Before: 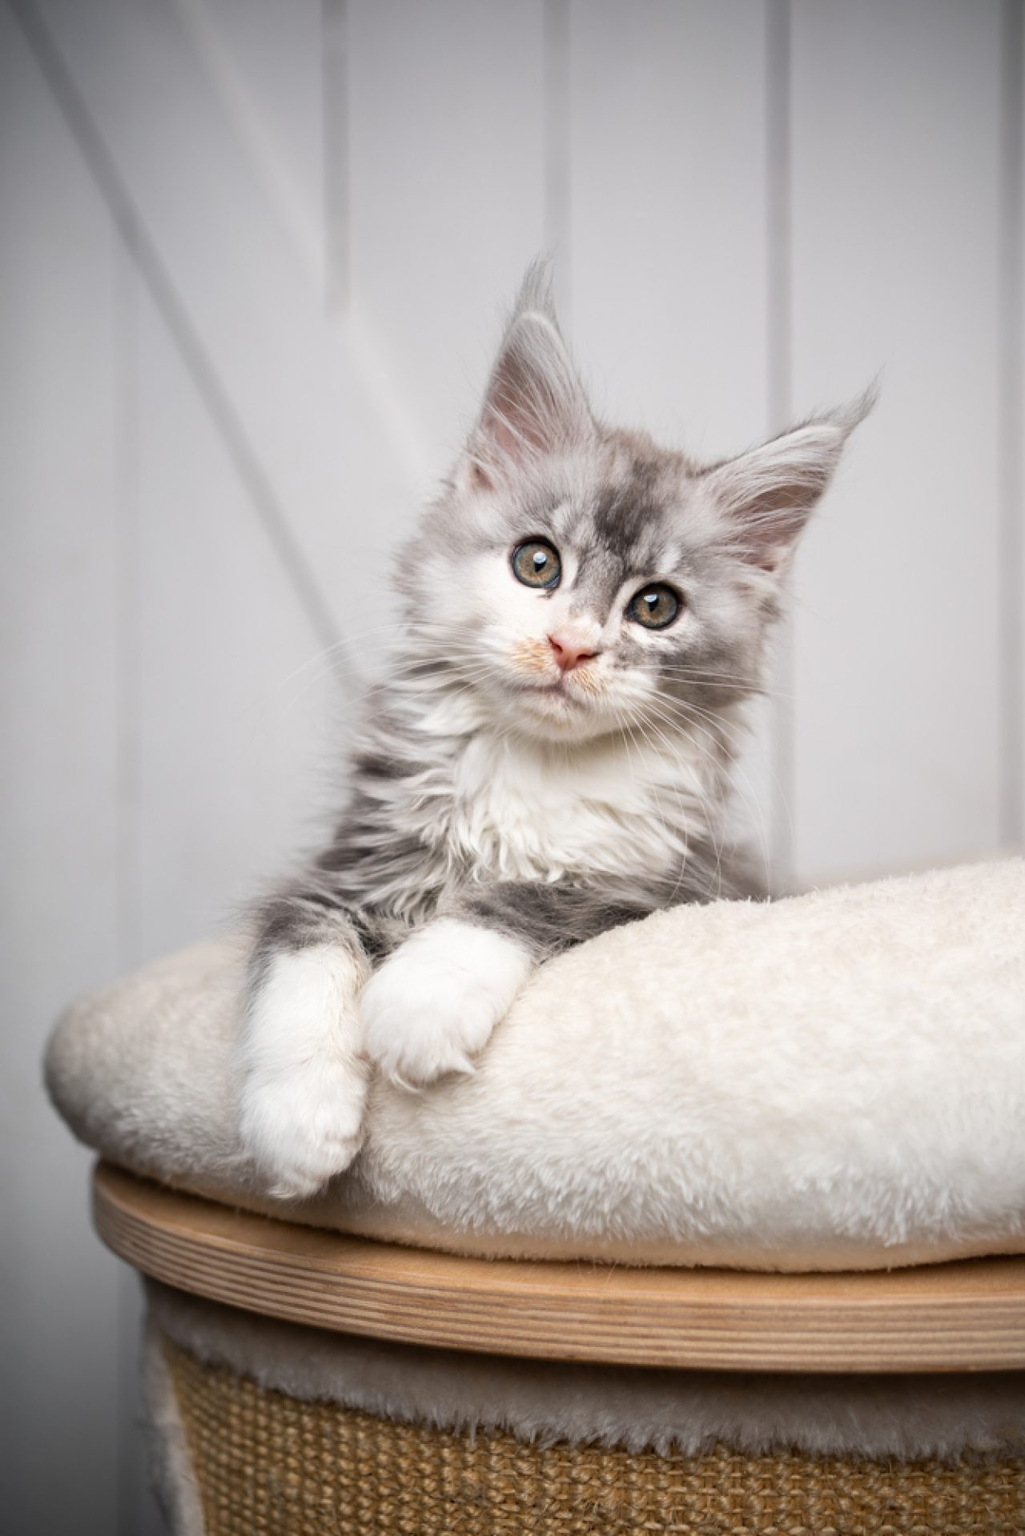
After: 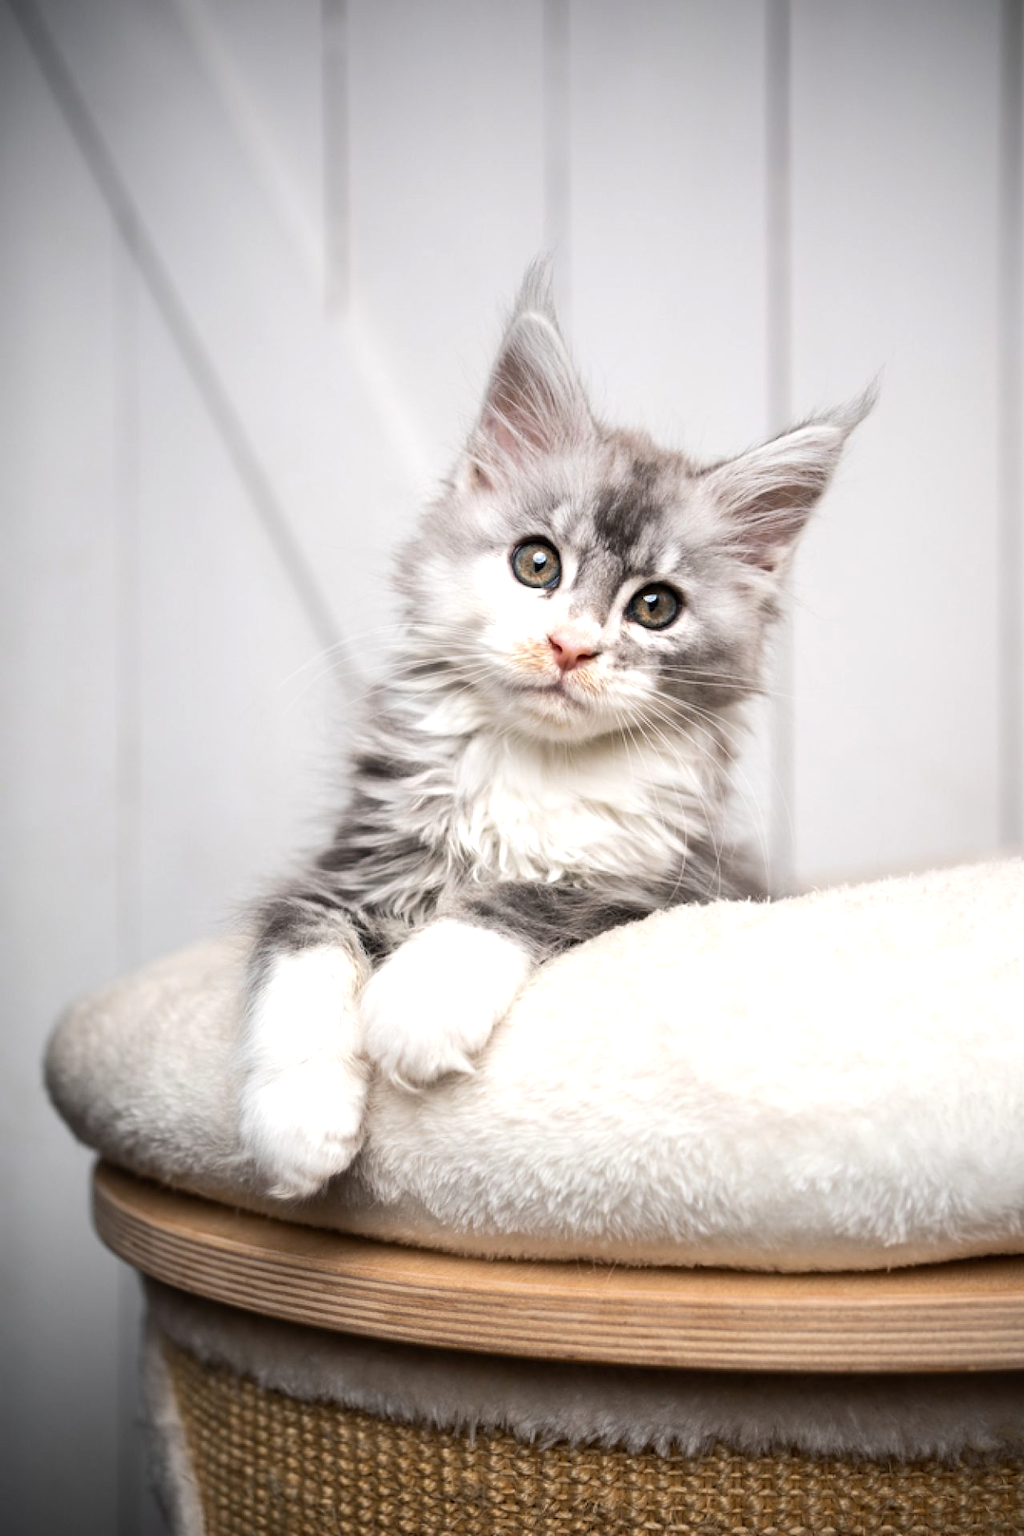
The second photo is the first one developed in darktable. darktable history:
tone equalizer: -8 EV -0.454 EV, -7 EV -0.362 EV, -6 EV -0.331 EV, -5 EV -0.2 EV, -3 EV 0.233 EV, -2 EV 0.322 EV, -1 EV 0.367 EV, +0 EV 0.446 EV, edges refinement/feathering 500, mask exposure compensation -1.57 EV, preserve details no
